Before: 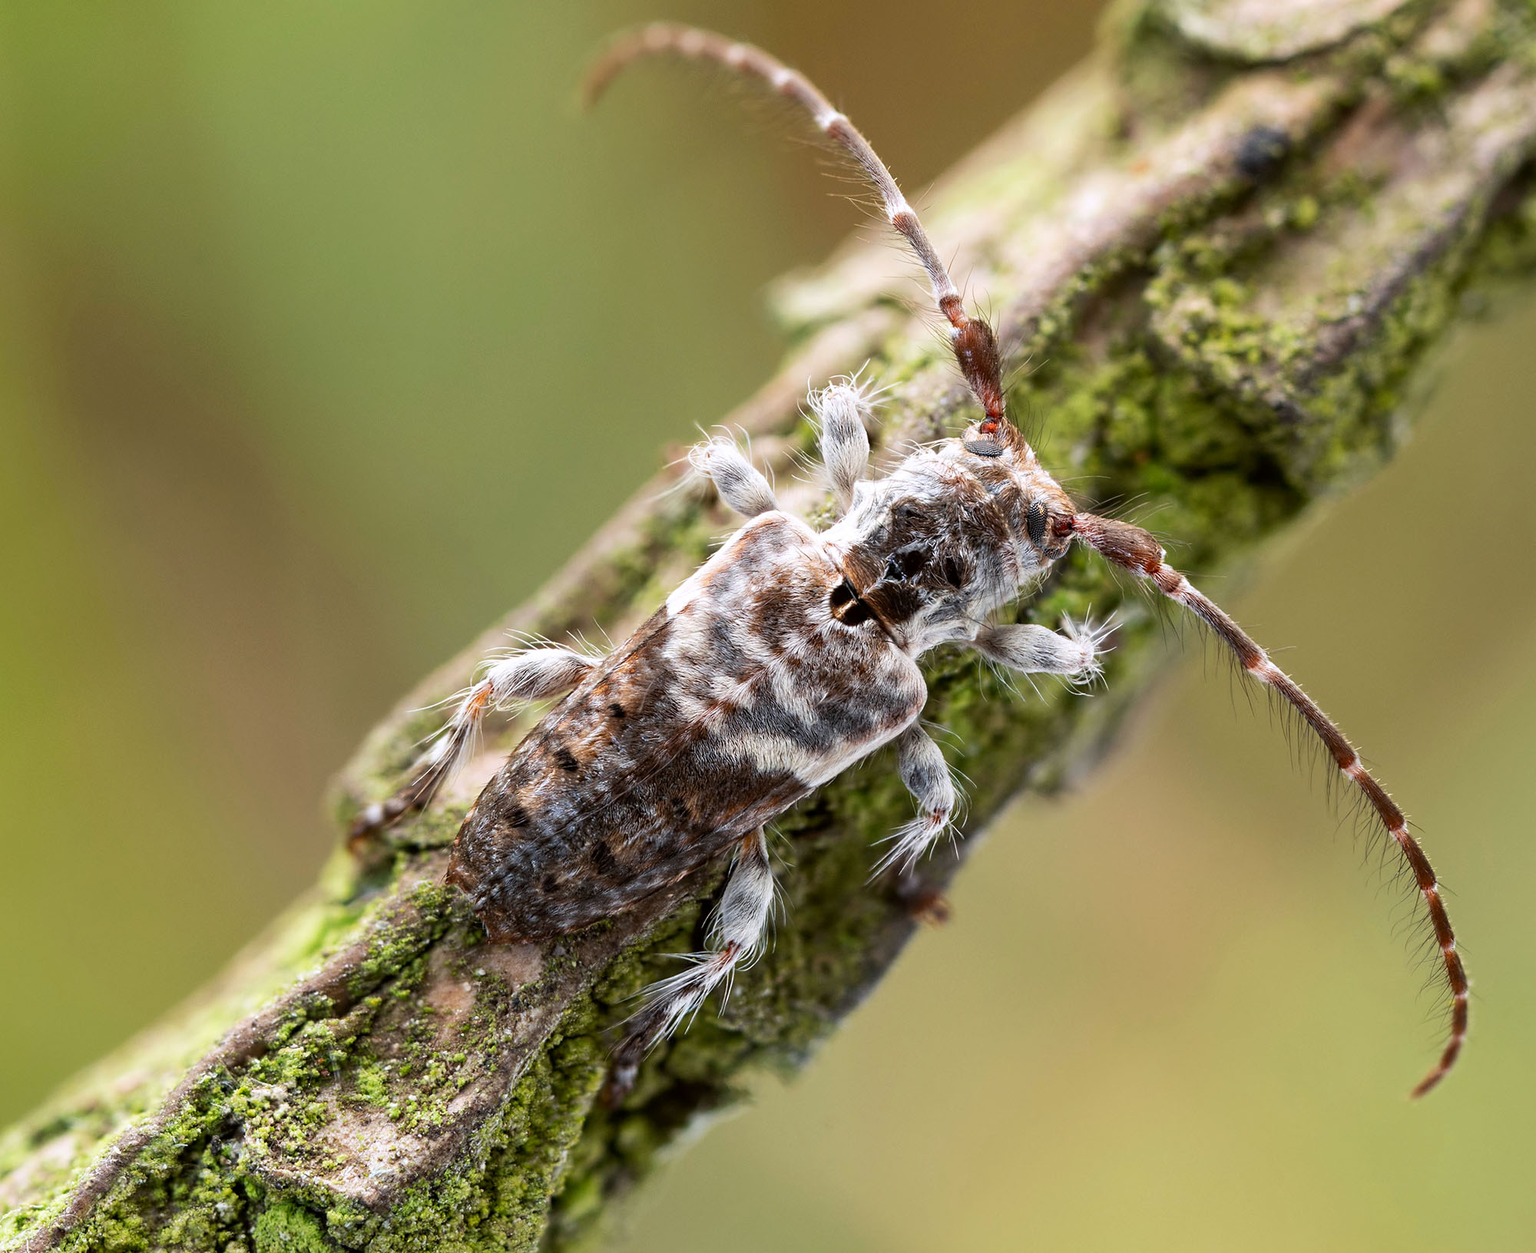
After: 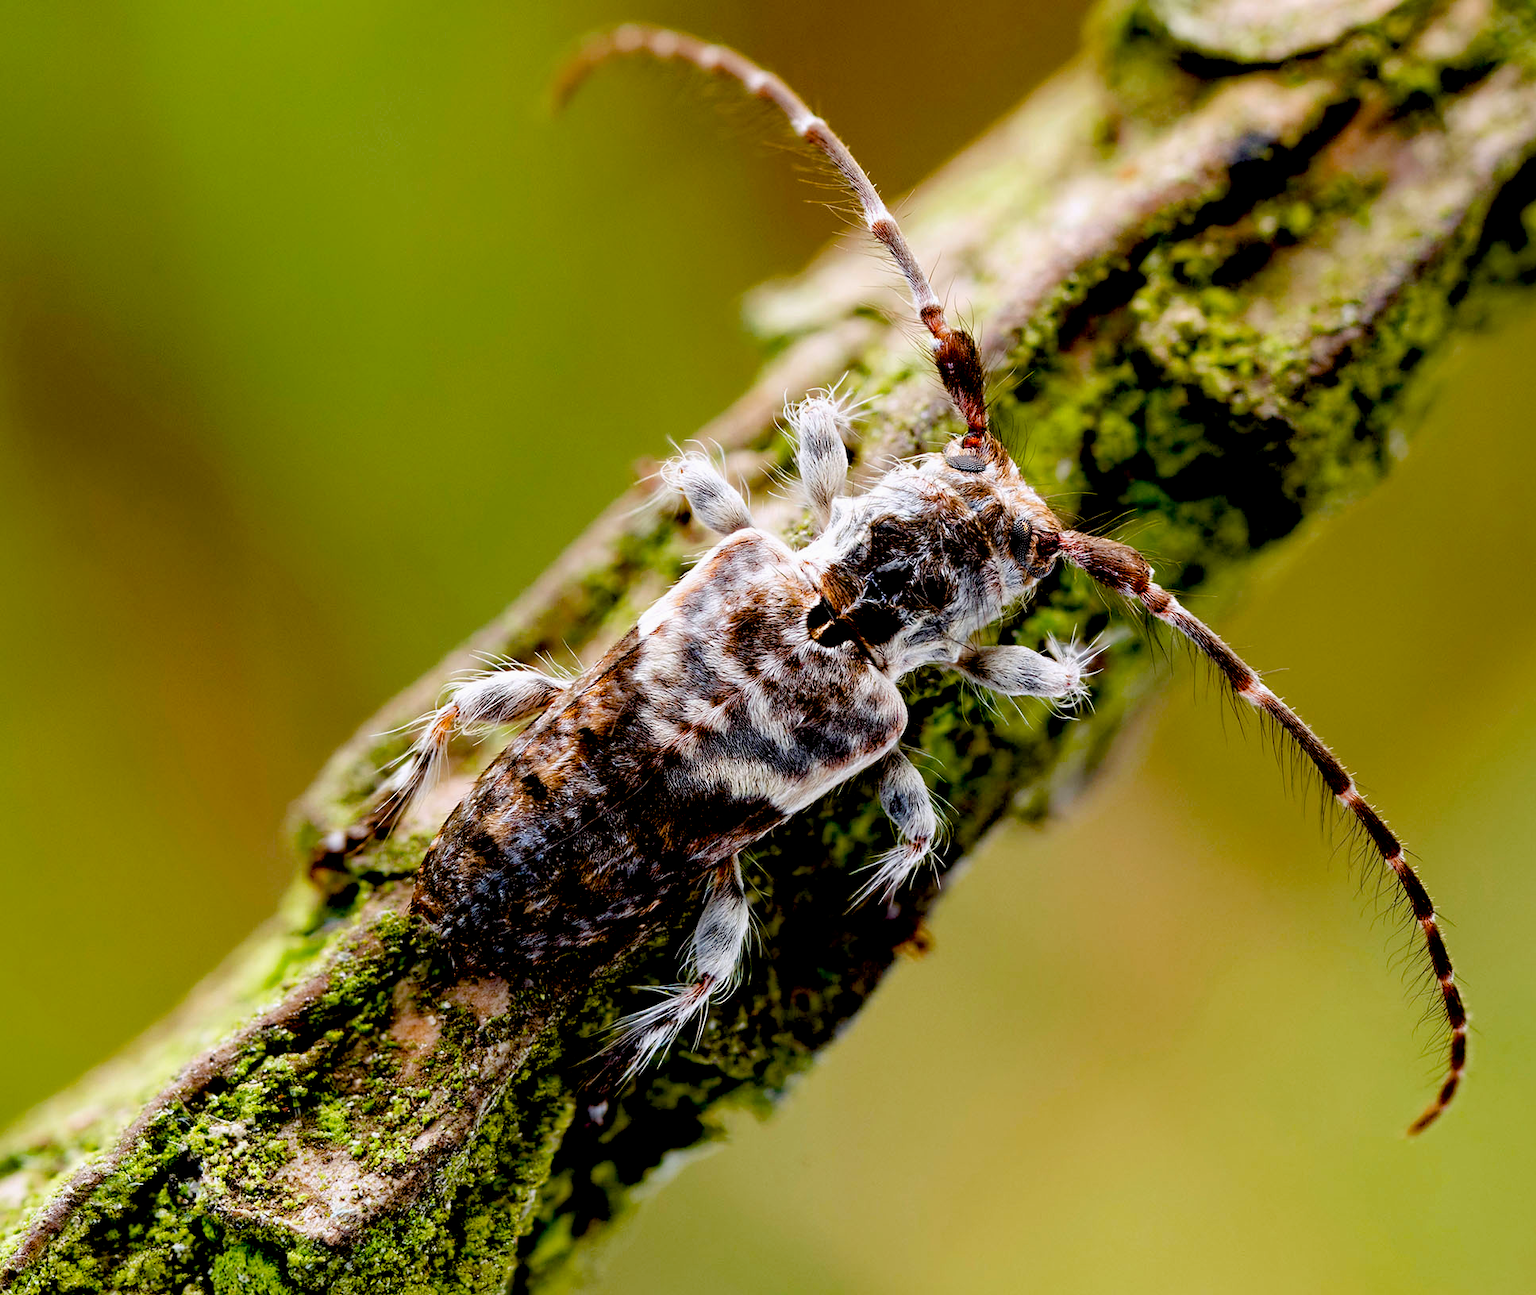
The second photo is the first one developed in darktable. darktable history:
crop and rotate: left 3.238%
exposure: black level correction 0.056, exposure -0.039 EV, compensate highlight preservation false
color balance rgb: perceptual saturation grading › global saturation 35%, perceptual saturation grading › highlights -30%, perceptual saturation grading › shadows 35%, perceptual brilliance grading › global brilliance 3%, perceptual brilliance grading › highlights -3%, perceptual brilliance grading › shadows 3%
